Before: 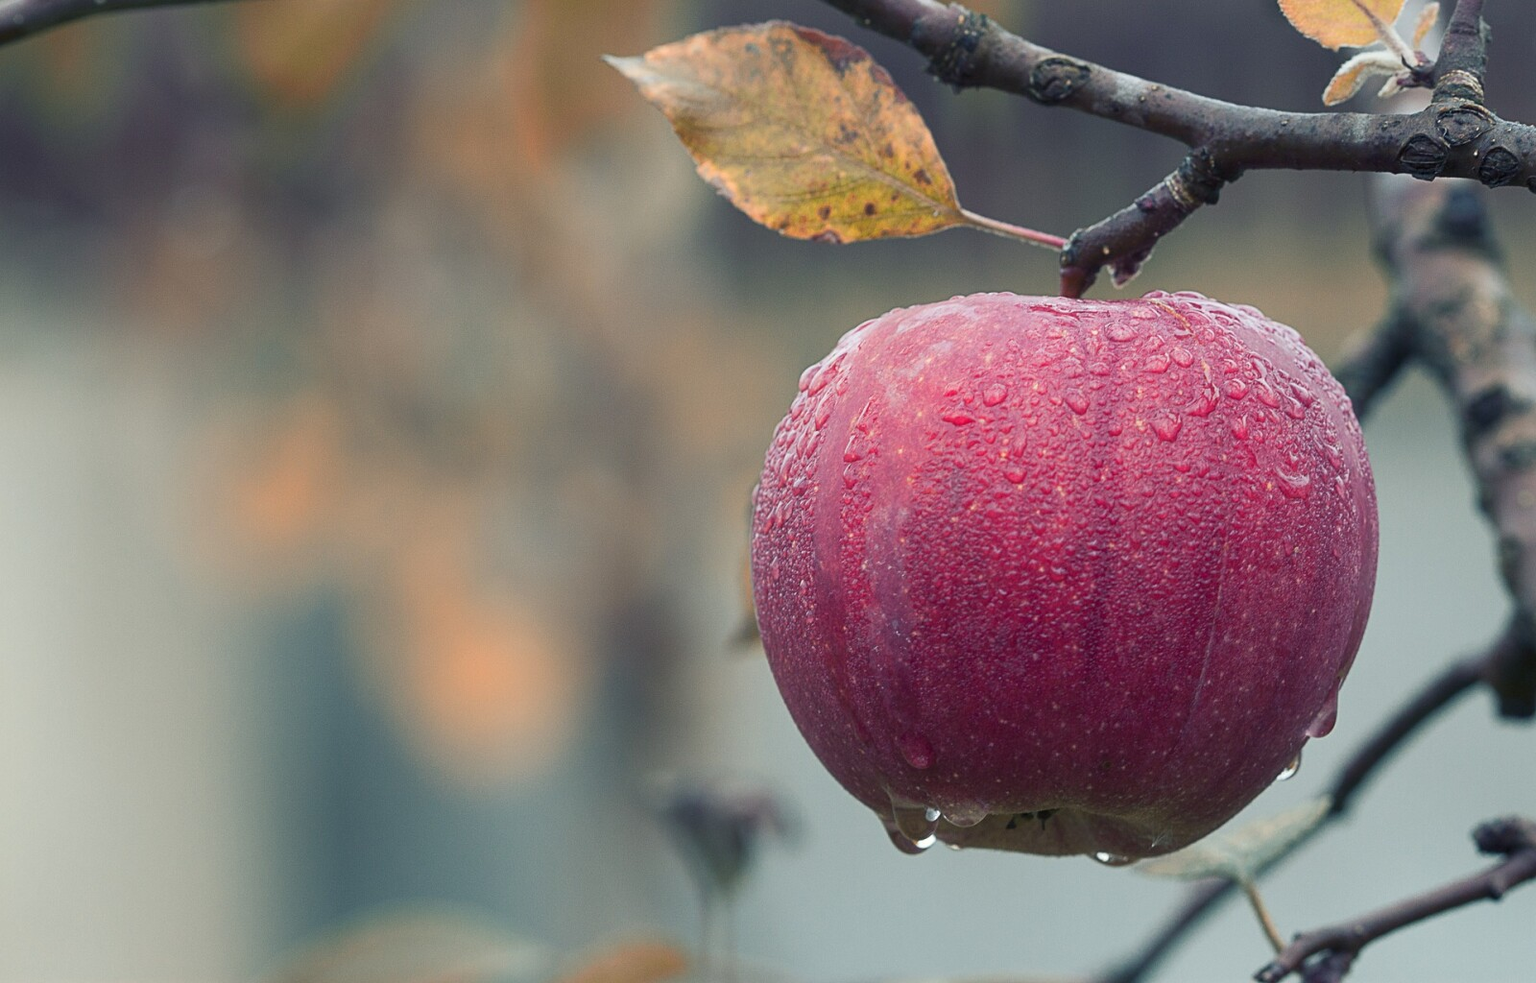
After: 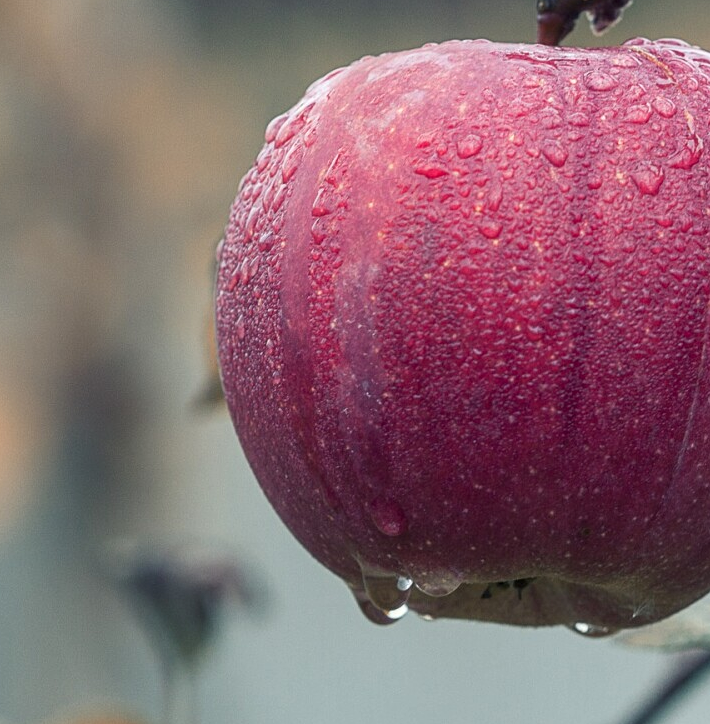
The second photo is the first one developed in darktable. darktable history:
crop: left 35.449%, top 25.889%, right 20.166%, bottom 3.349%
local contrast: on, module defaults
